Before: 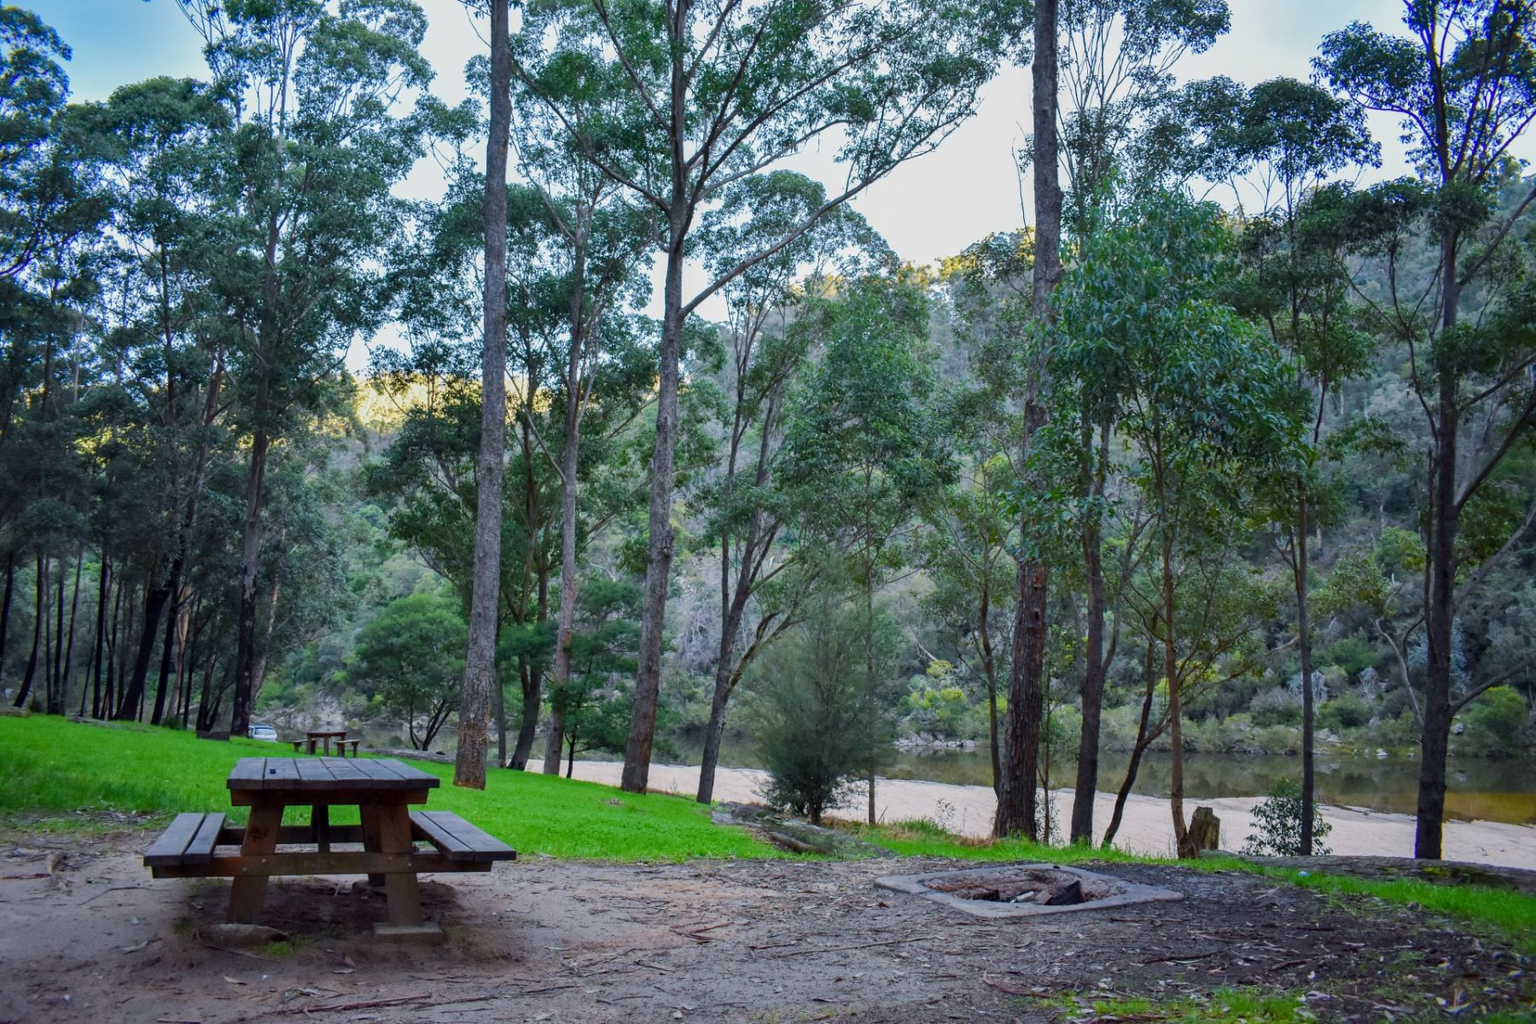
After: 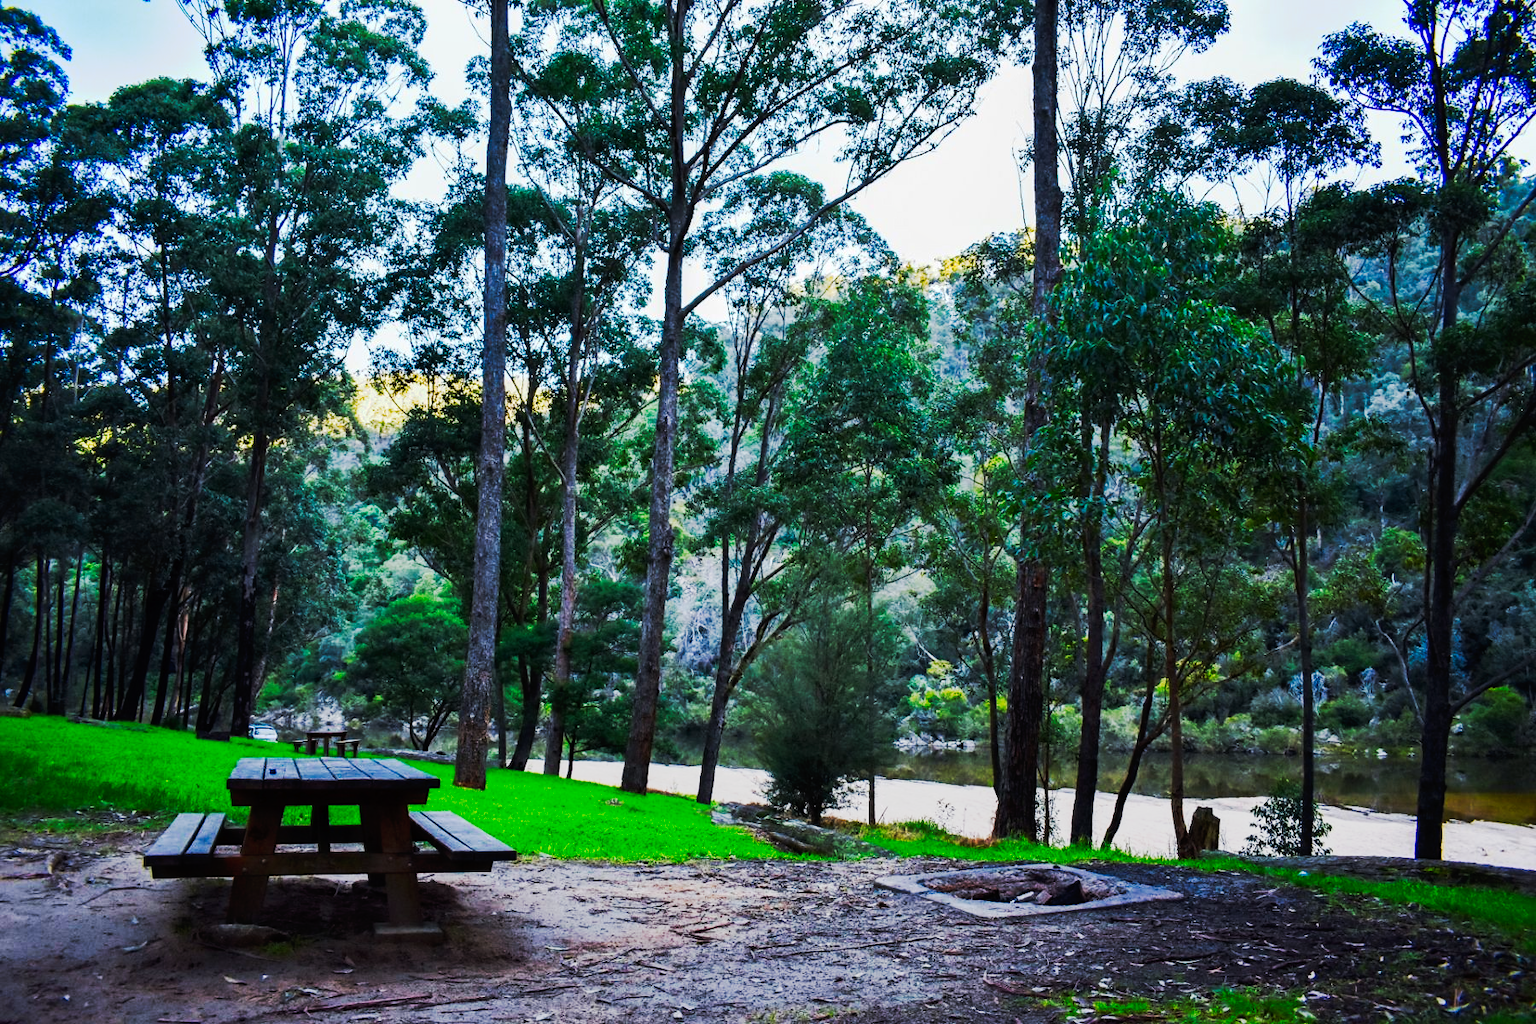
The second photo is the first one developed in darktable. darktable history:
shadows and highlights: shadows -1.02, highlights 40.65
exposure: exposure 0.201 EV, compensate highlight preservation false
tone curve: curves: ch0 [(0, 0) (0.003, 0.005) (0.011, 0.007) (0.025, 0.009) (0.044, 0.013) (0.069, 0.017) (0.1, 0.02) (0.136, 0.029) (0.177, 0.052) (0.224, 0.086) (0.277, 0.129) (0.335, 0.188) (0.399, 0.256) (0.468, 0.361) (0.543, 0.526) (0.623, 0.696) (0.709, 0.784) (0.801, 0.85) (0.898, 0.882) (1, 1)], preserve colors none
